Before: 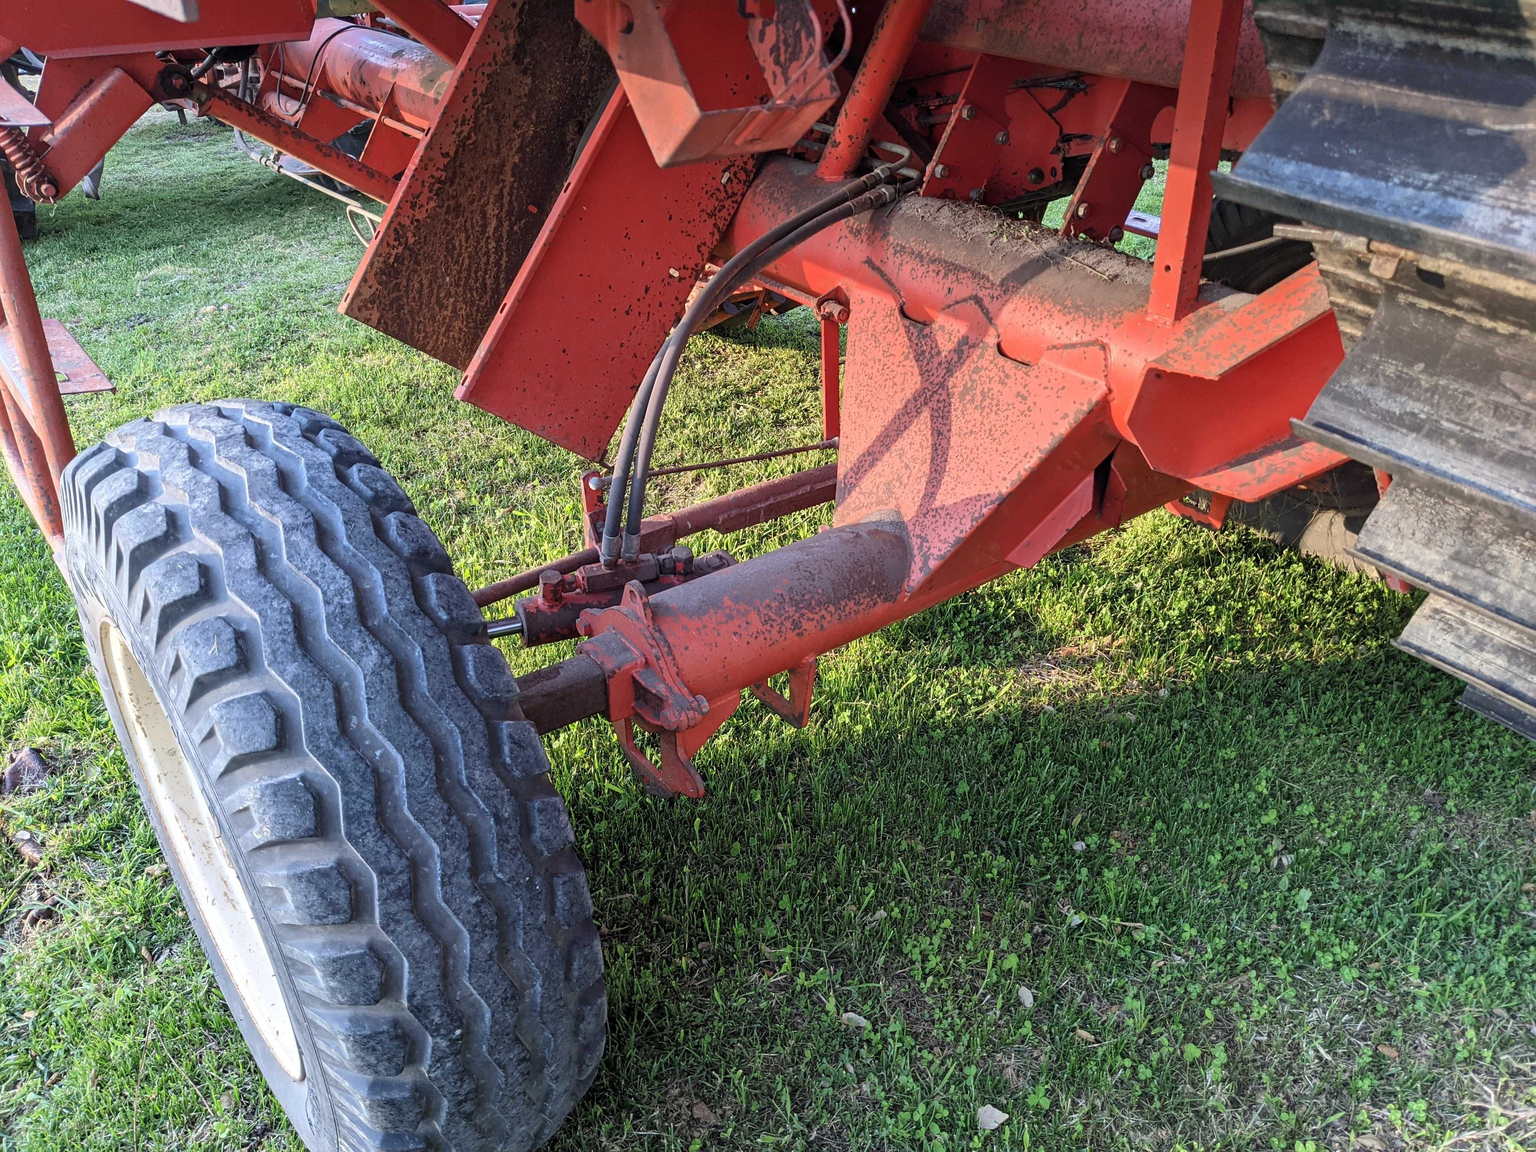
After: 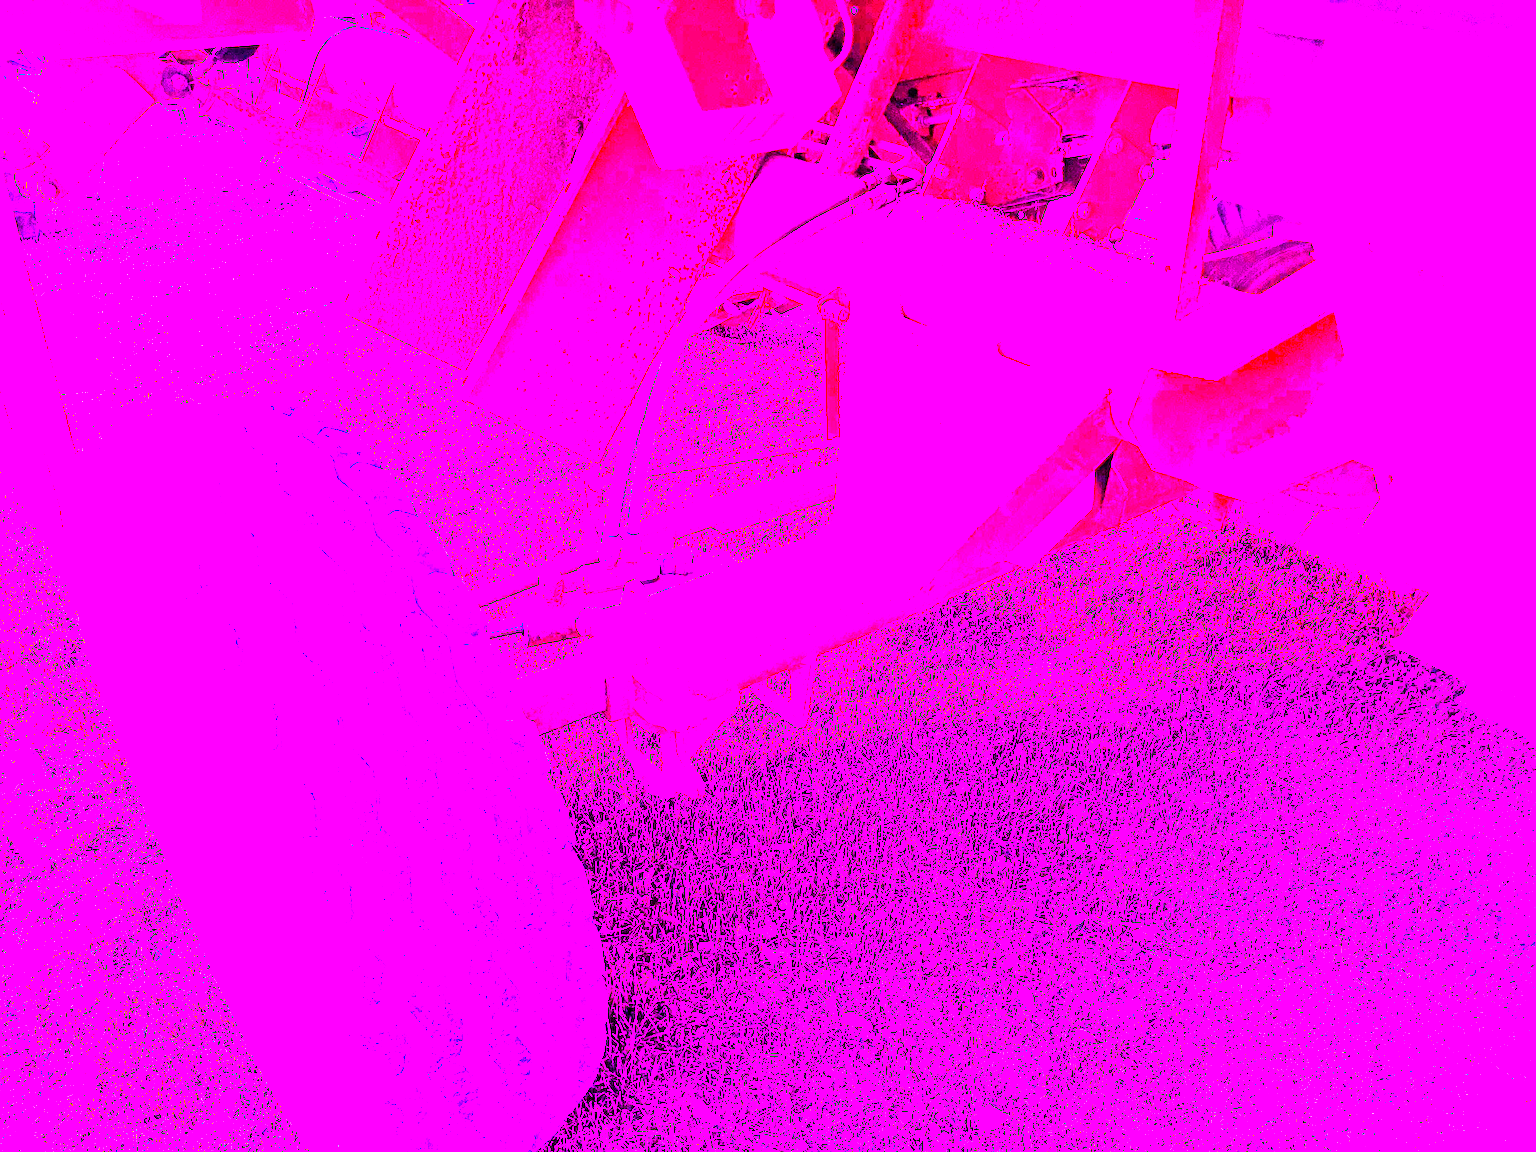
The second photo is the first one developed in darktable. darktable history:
vibrance: vibrance 22%
white balance: red 8, blue 8
